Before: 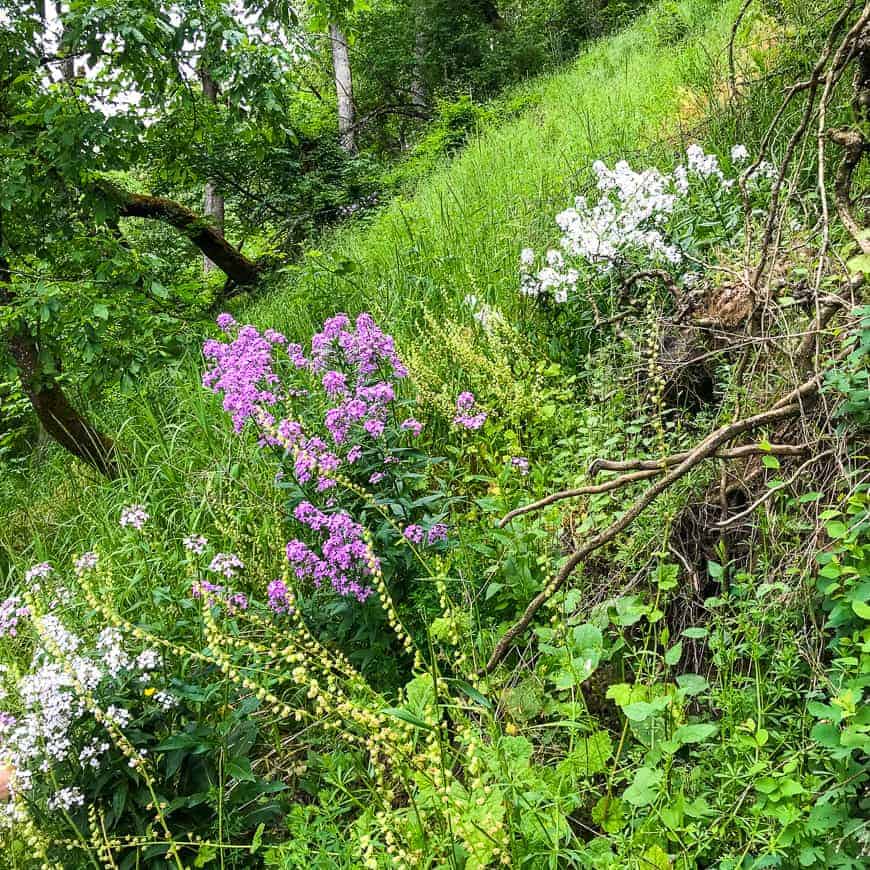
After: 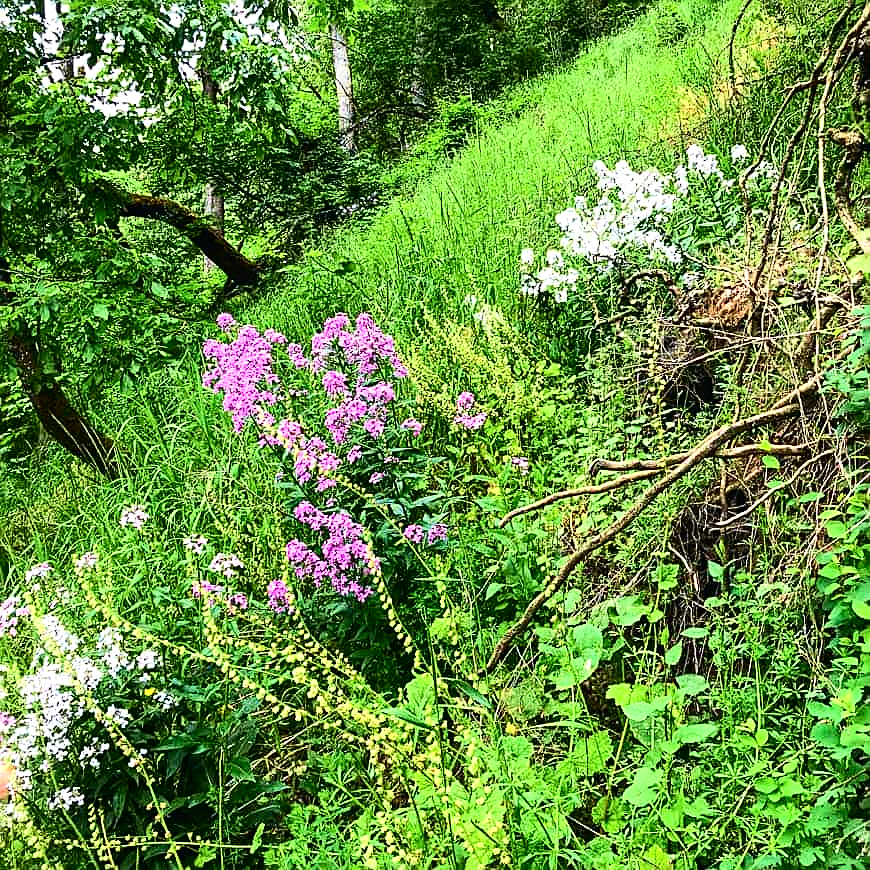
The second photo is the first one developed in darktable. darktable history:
tone curve: curves: ch0 [(0, 0.012) (0.052, 0.04) (0.107, 0.086) (0.269, 0.266) (0.471, 0.503) (0.731, 0.771) (0.921, 0.909) (0.999, 0.951)]; ch1 [(0, 0) (0.339, 0.298) (0.402, 0.363) (0.444, 0.415) (0.485, 0.469) (0.494, 0.493) (0.504, 0.501) (0.525, 0.534) (0.555, 0.593) (0.594, 0.648) (1, 1)]; ch2 [(0, 0) (0.48, 0.48) (0.504, 0.5) (0.535, 0.557) (0.581, 0.623) (0.649, 0.683) (0.824, 0.815) (1, 1)], color space Lab, independent channels, preserve colors none
shadows and highlights: shadows 37.27, highlights -28.18, soften with gaussian
sharpen: on, module defaults
tone equalizer: -8 EV -0.75 EV, -7 EV -0.7 EV, -6 EV -0.6 EV, -5 EV -0.4 EV, -3 EV 0.4 EV, -2 EV 0.6 EV, -1 EV 0.7 EV, +0 EV 0.75 EV, edges refinement/feathering 500, mask exposure compensation -1.57 EV, preserve details no
